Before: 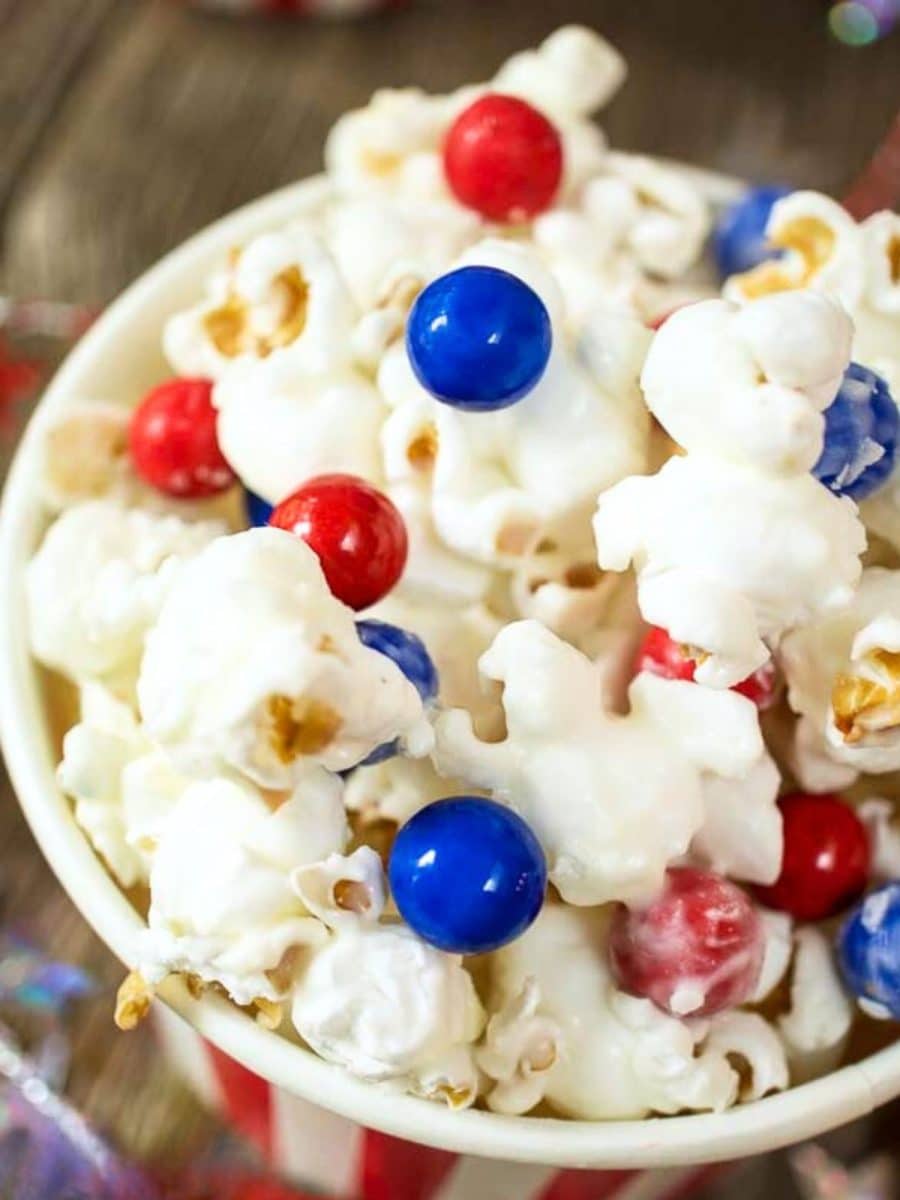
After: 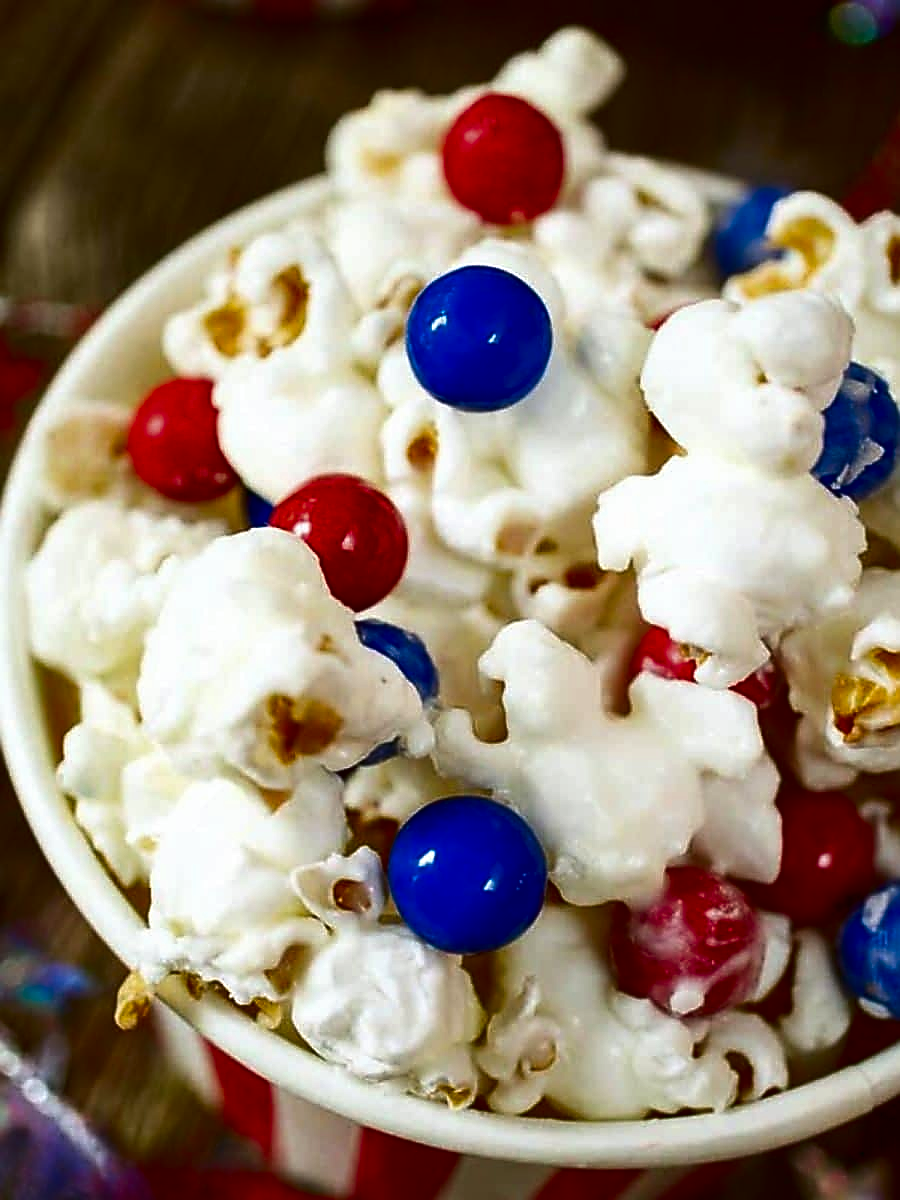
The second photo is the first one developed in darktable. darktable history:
tone equalizer: on, module defaults
contrast brightness saturation: contrast 0.09, brightness -0.59, saturation 0.17
sharpen: radius 1.4, amount 1.25, threshold 0.7
